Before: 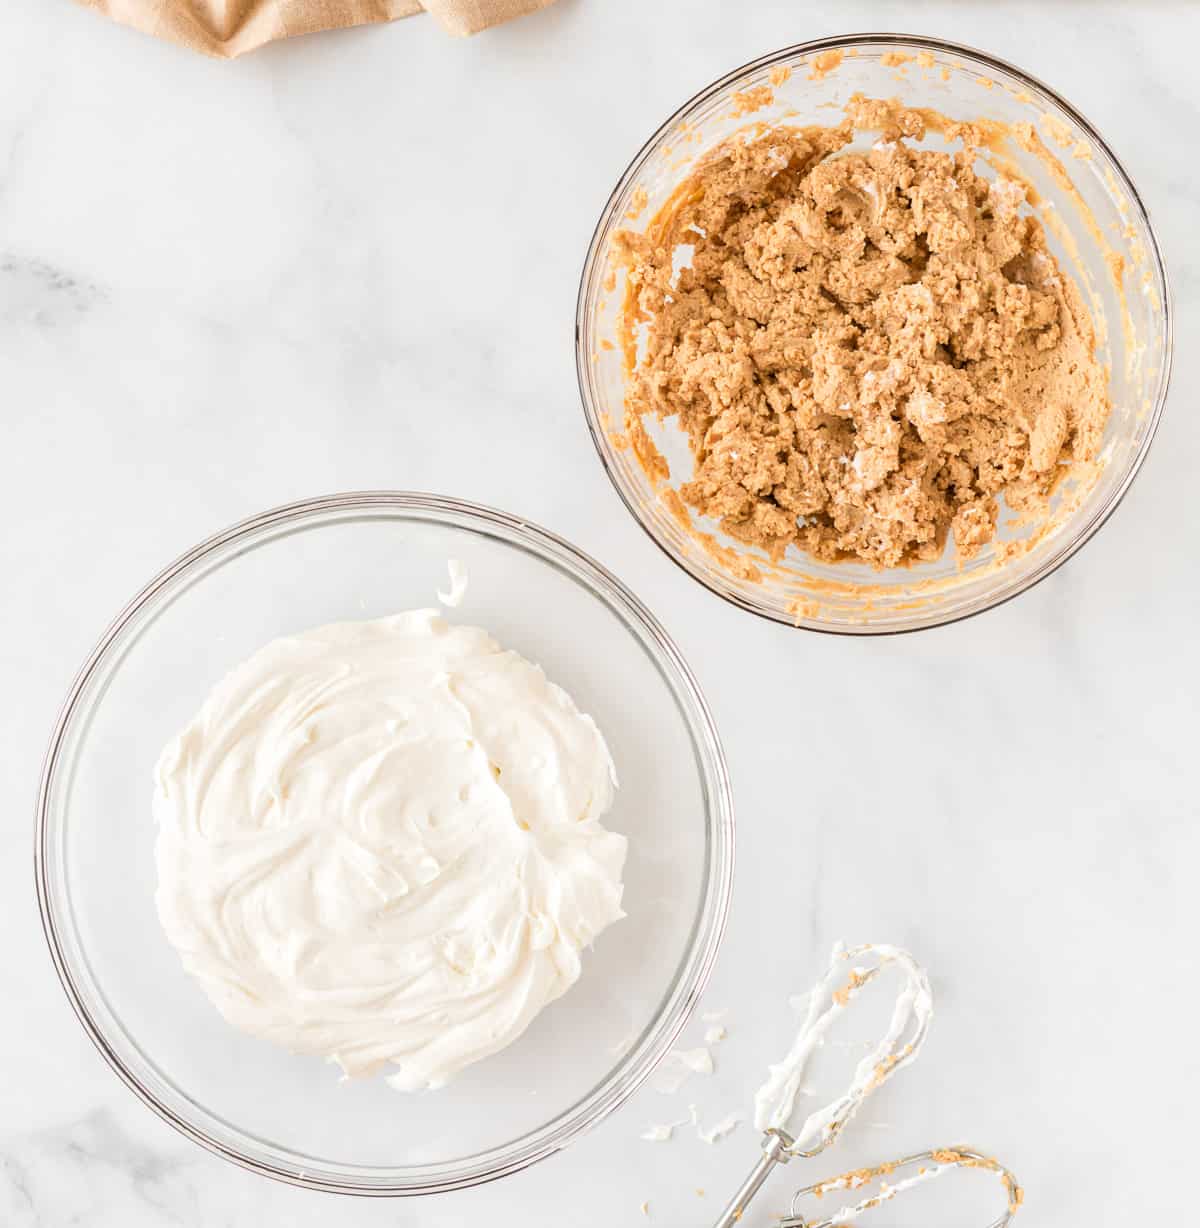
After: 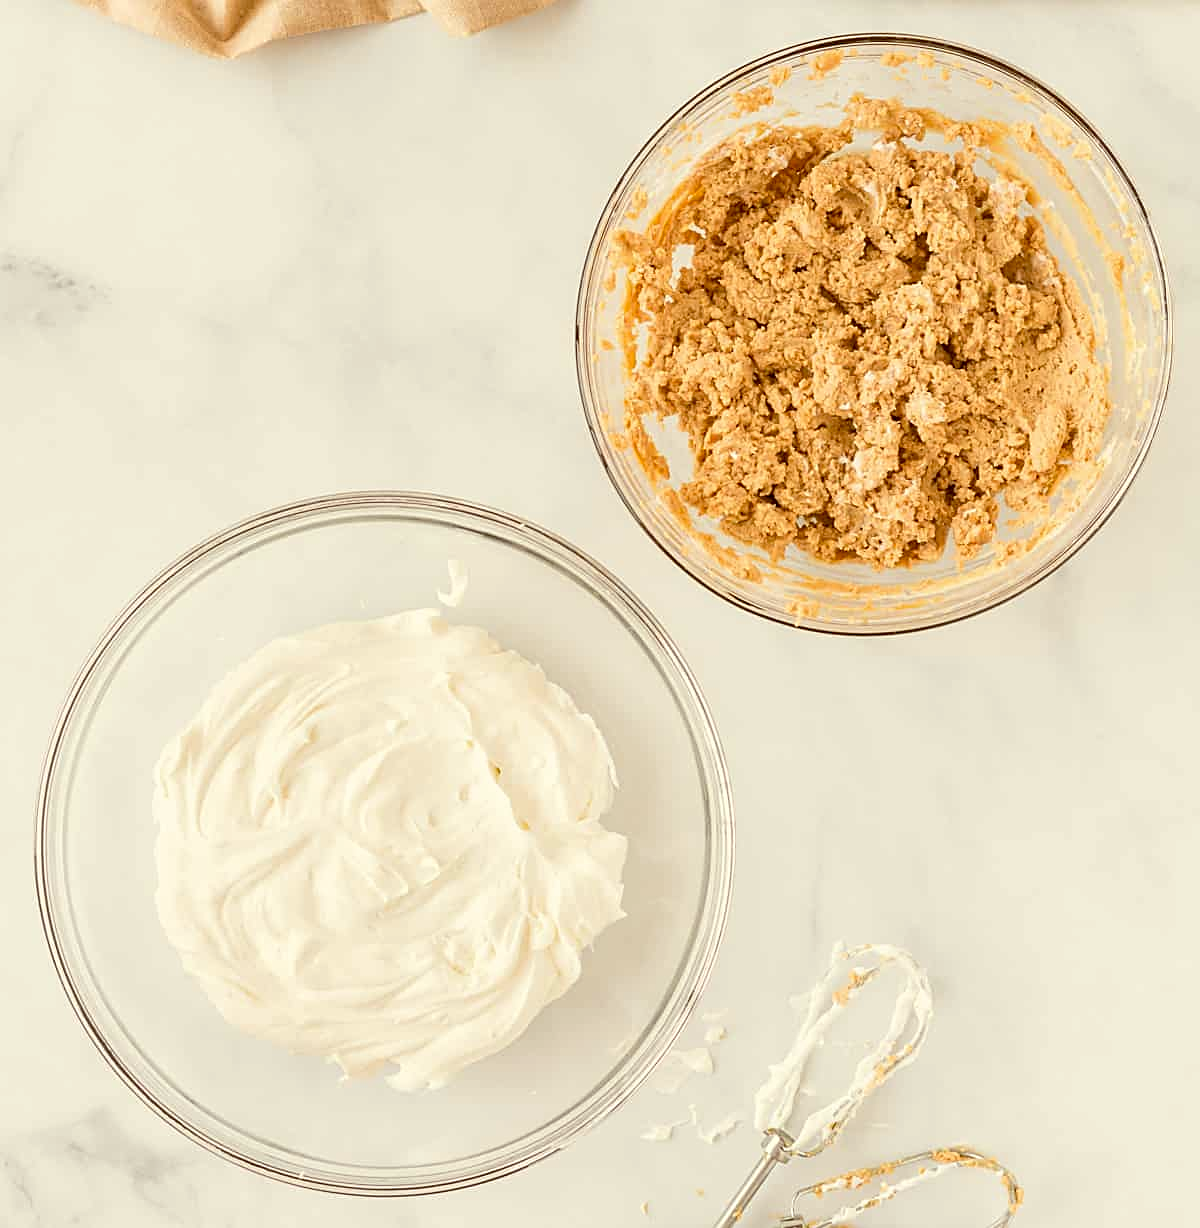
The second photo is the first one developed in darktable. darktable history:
color balance: lift [1.001, 1.007, 1, 0.993], gamma [1.023, 1.026, 1.01, 0.974], gain [0.964, 1.059, 1.073, 0.927]
sharpen: on, module defaults
